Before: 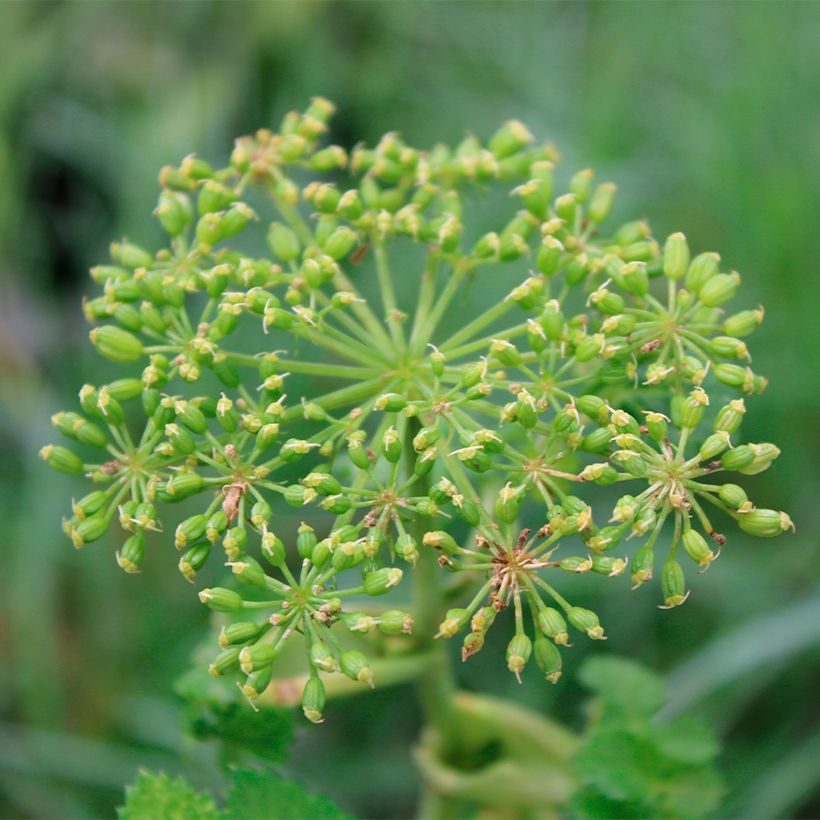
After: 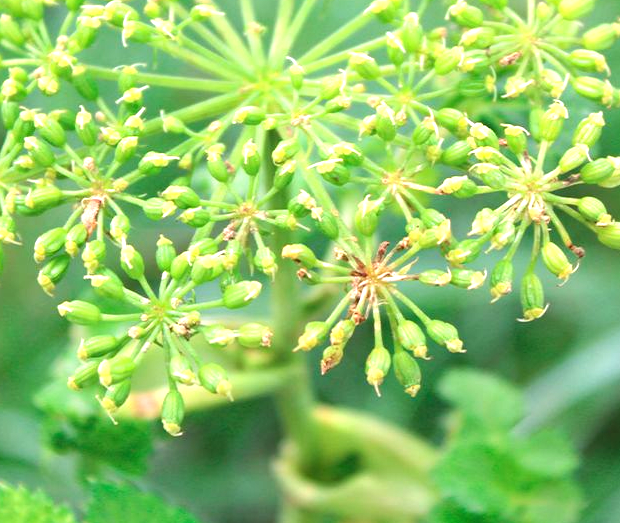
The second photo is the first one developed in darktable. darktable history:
tone equalizer: on, module defaults
crop and rotate: left 17.299%, top 35.115%, right 7.015%, bottom 1.024%
exposure: black level correction 0, exposure 1.1 EV, compensate highlight preservation false
